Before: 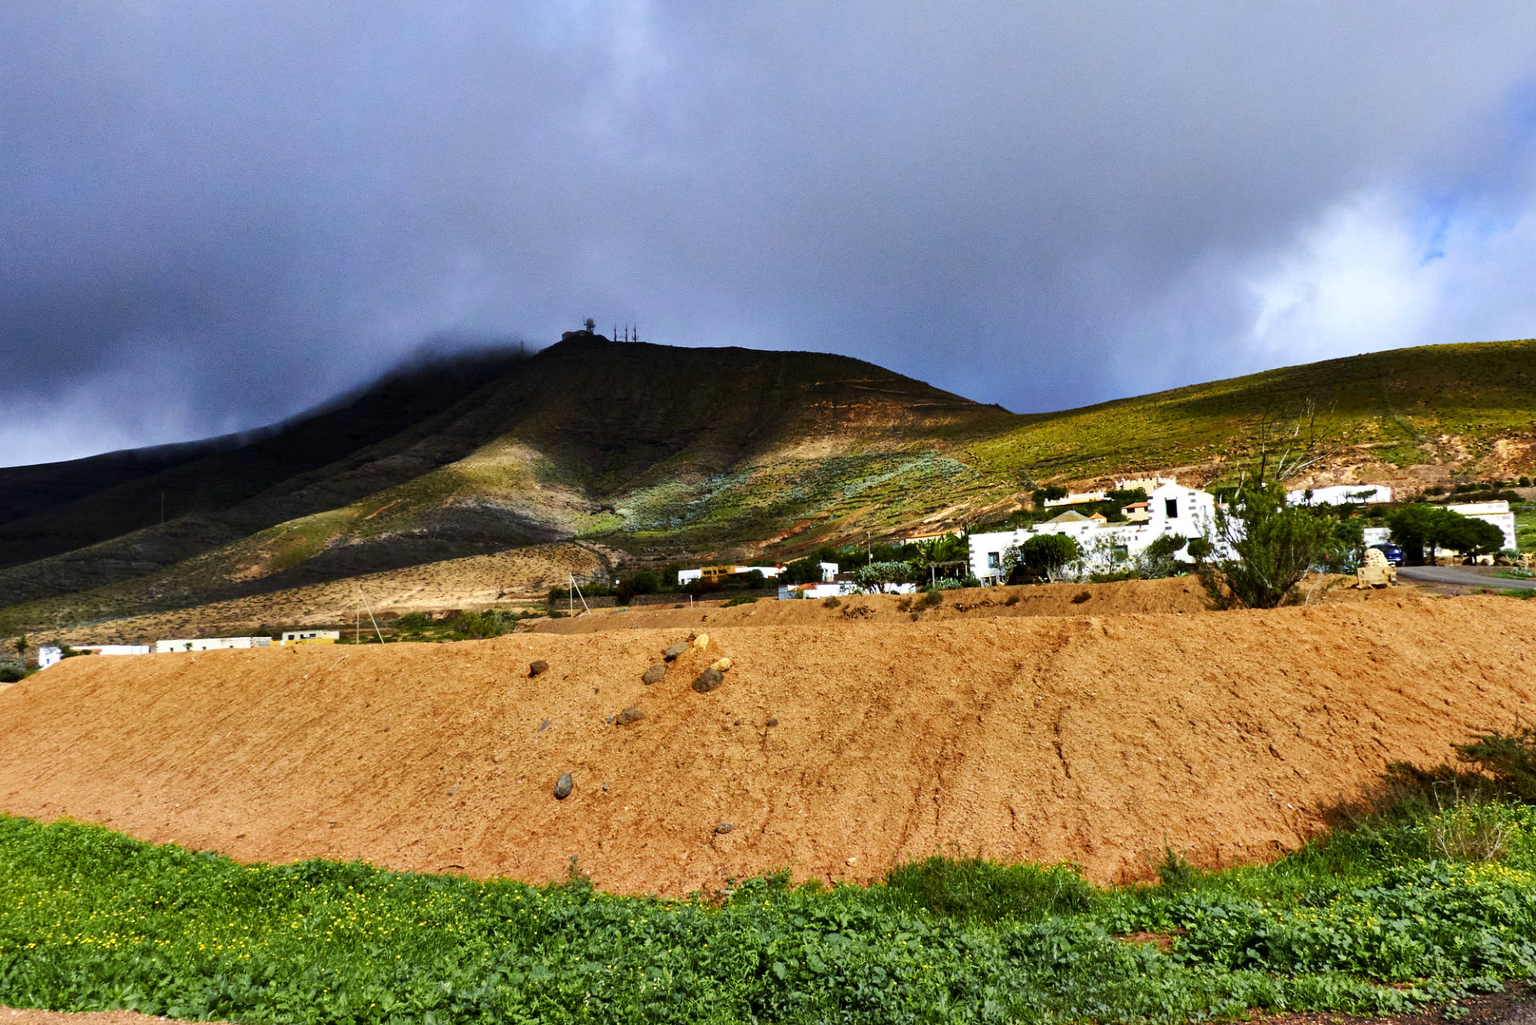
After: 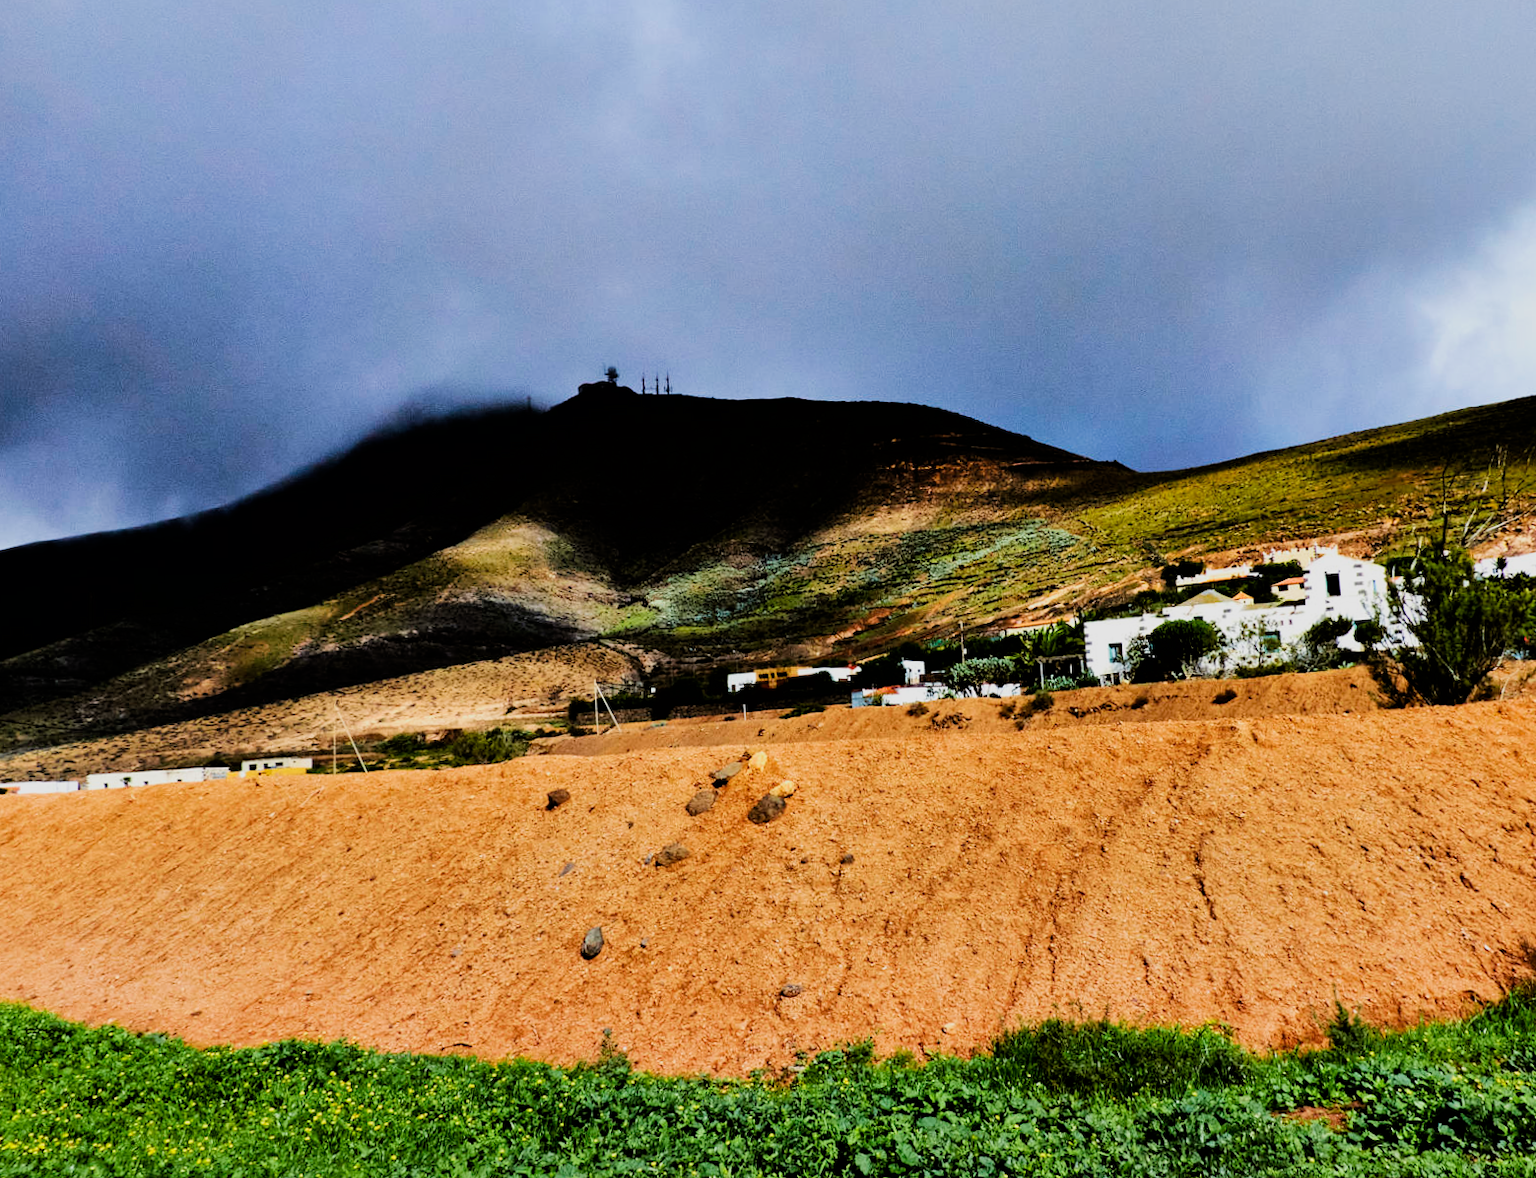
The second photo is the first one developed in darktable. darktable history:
crop and rotate: angle 1.27°, left 4.357%, top 0.858%, right 11.751%, bottom 2.623%
filmic rgb: black relative exposure -5.12 EV, white relative exposure 4 EV, hardness 2.9, contrast 1.301, highlights saturation mix -31.45%
